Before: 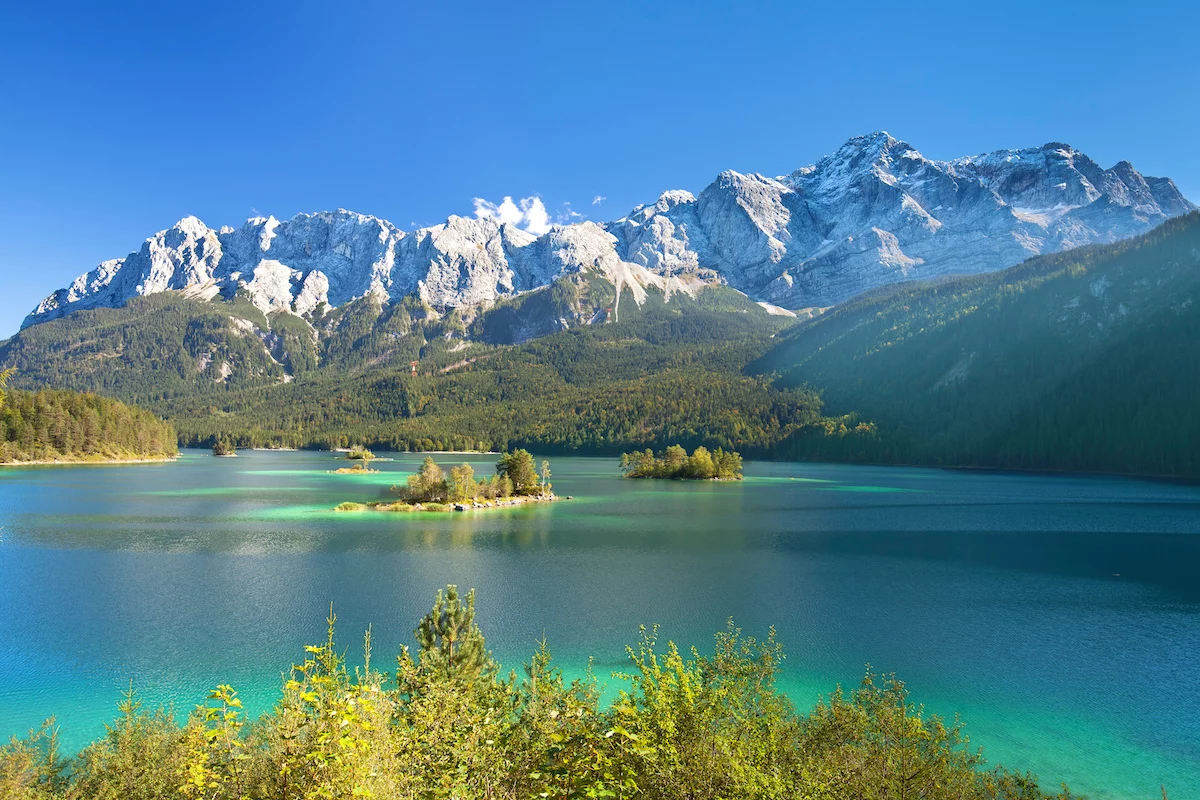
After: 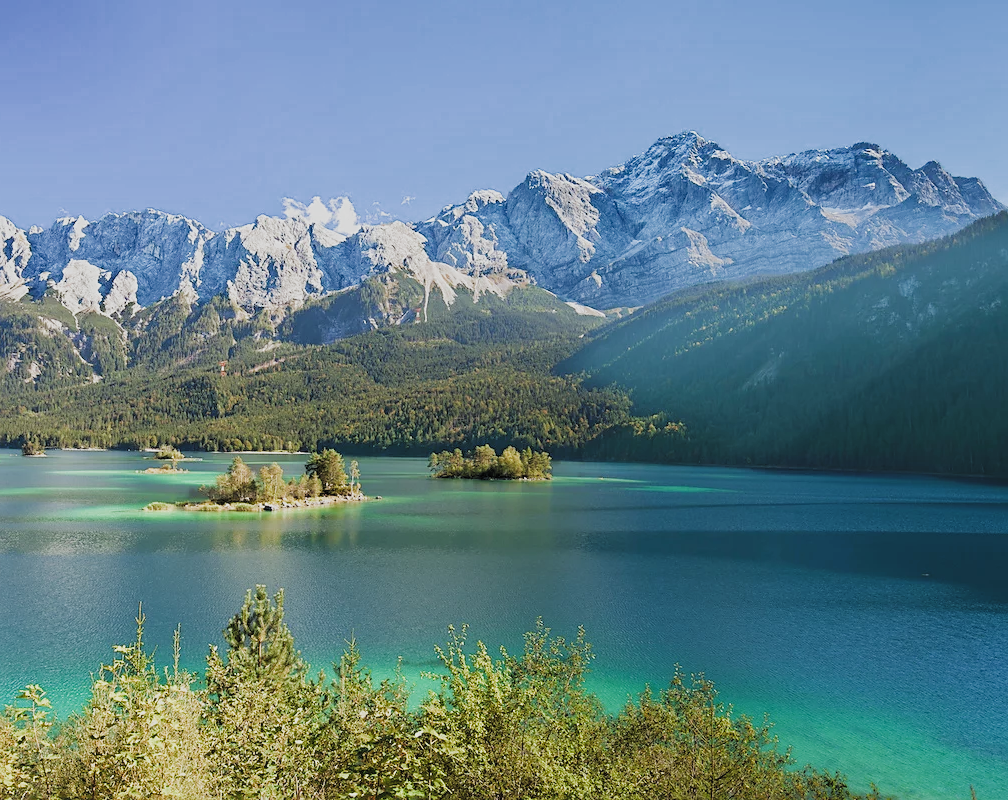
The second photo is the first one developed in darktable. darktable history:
filmic rgb: black relative exposure -5.77 EV, white relative exposure 3.4 EV, hardness 3.68, color science v5 (2021), contrast in shadows safe, contrast in highlights safe
crop: left 15.982%
shadows and highlights: radius 335.75, shadows 65.05, highlights 6.26, compress 87.76%, soften with gaussian
sharpen: radius 1.832, amount 0.405, threshold 1.537
